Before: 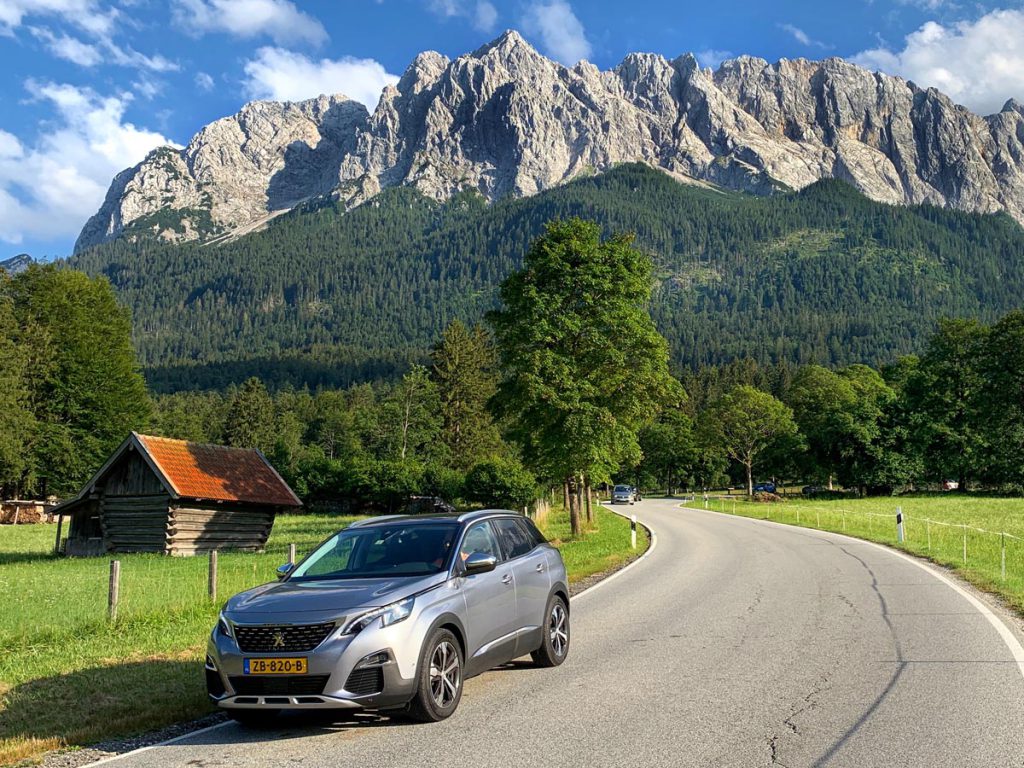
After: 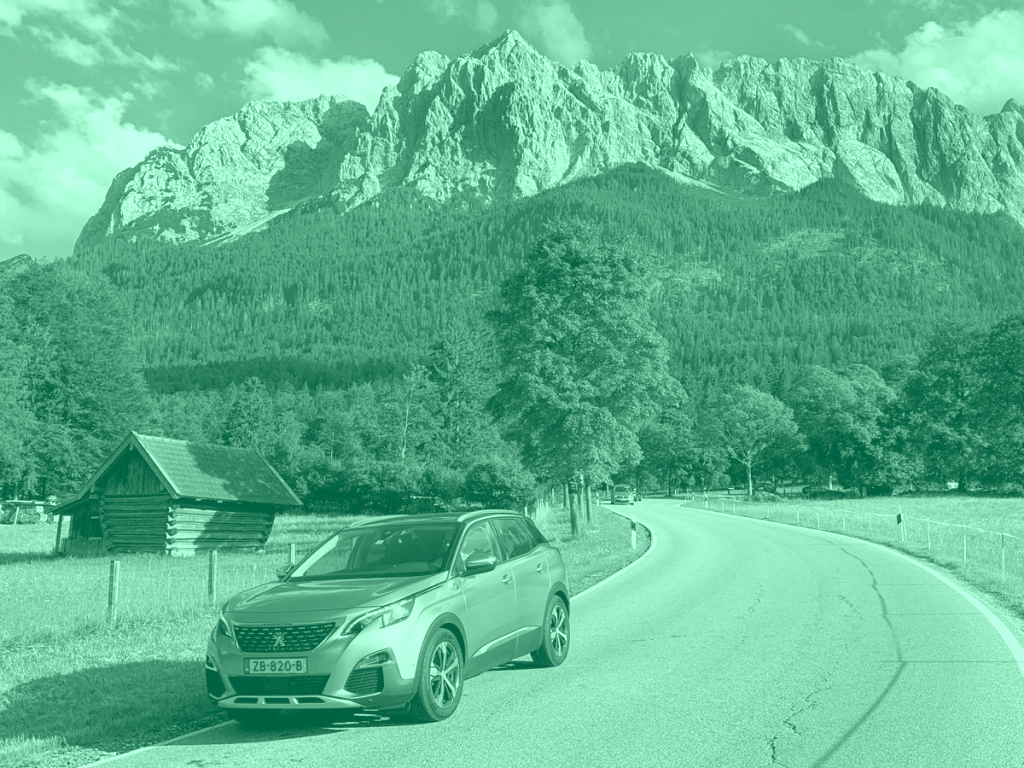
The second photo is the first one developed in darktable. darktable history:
exposure: black level correction 0, exposure 1.1 EV, compensate highlight preservation false
colorize: hue 147.6°, saturation 65%, lightness 21.64%
